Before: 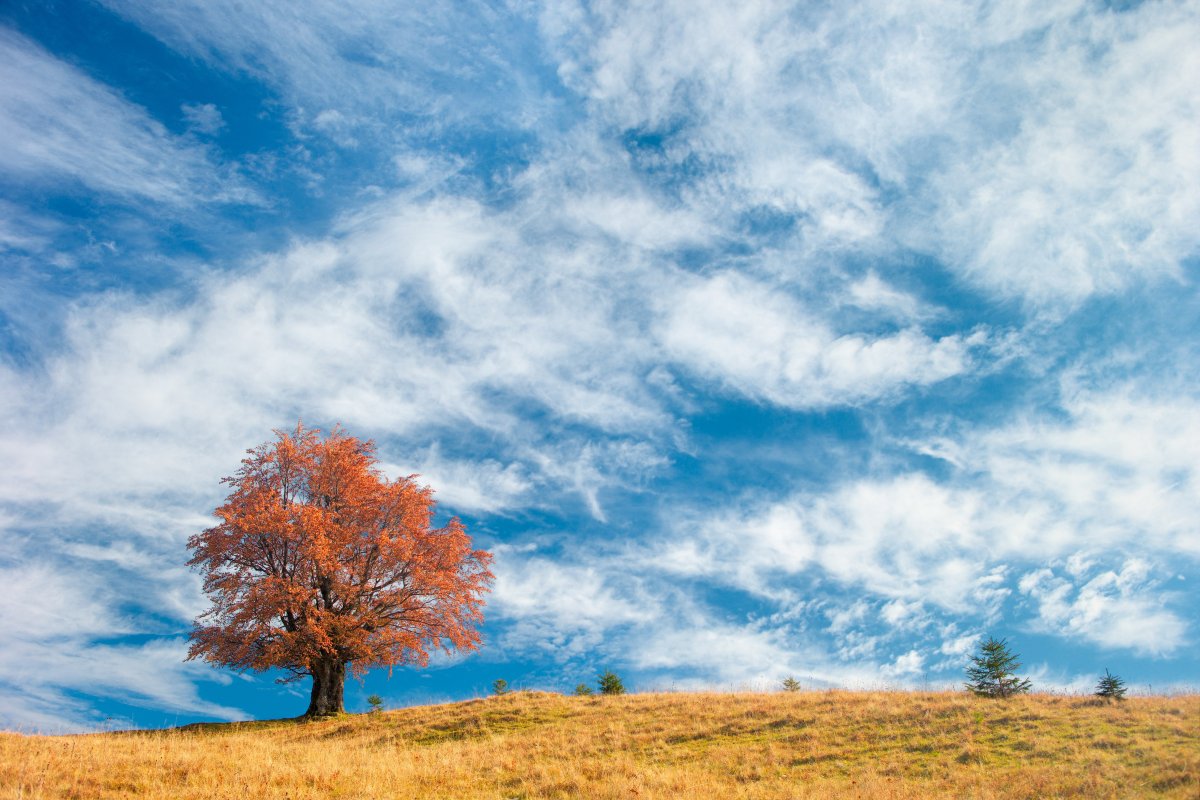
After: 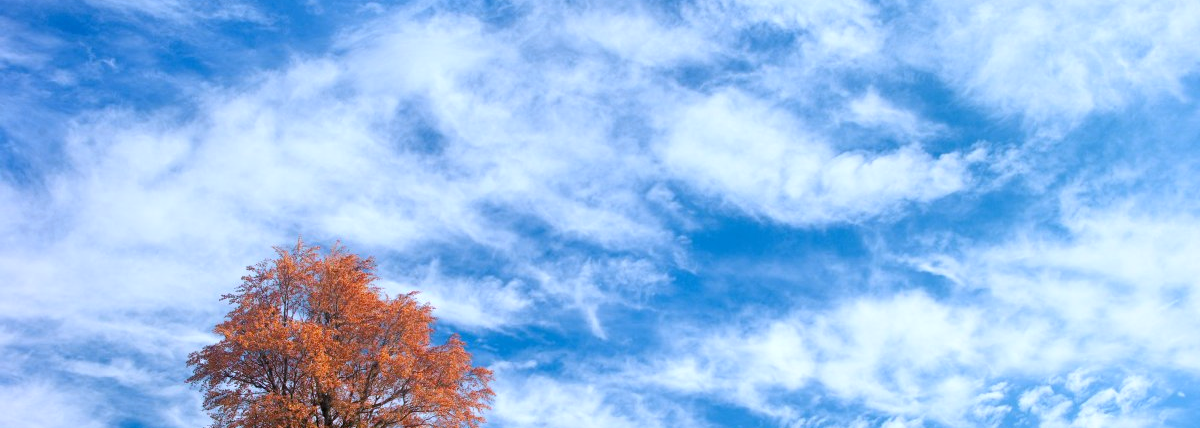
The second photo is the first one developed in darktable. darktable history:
exposure: exposure 0.02 EV
highlight reconstruction: method clip highlights, clipping threshold 0
white balance: red 0.948, green 1.02, blue 1.176
crop and rotate: top 23.043%, bottom 23.437%
